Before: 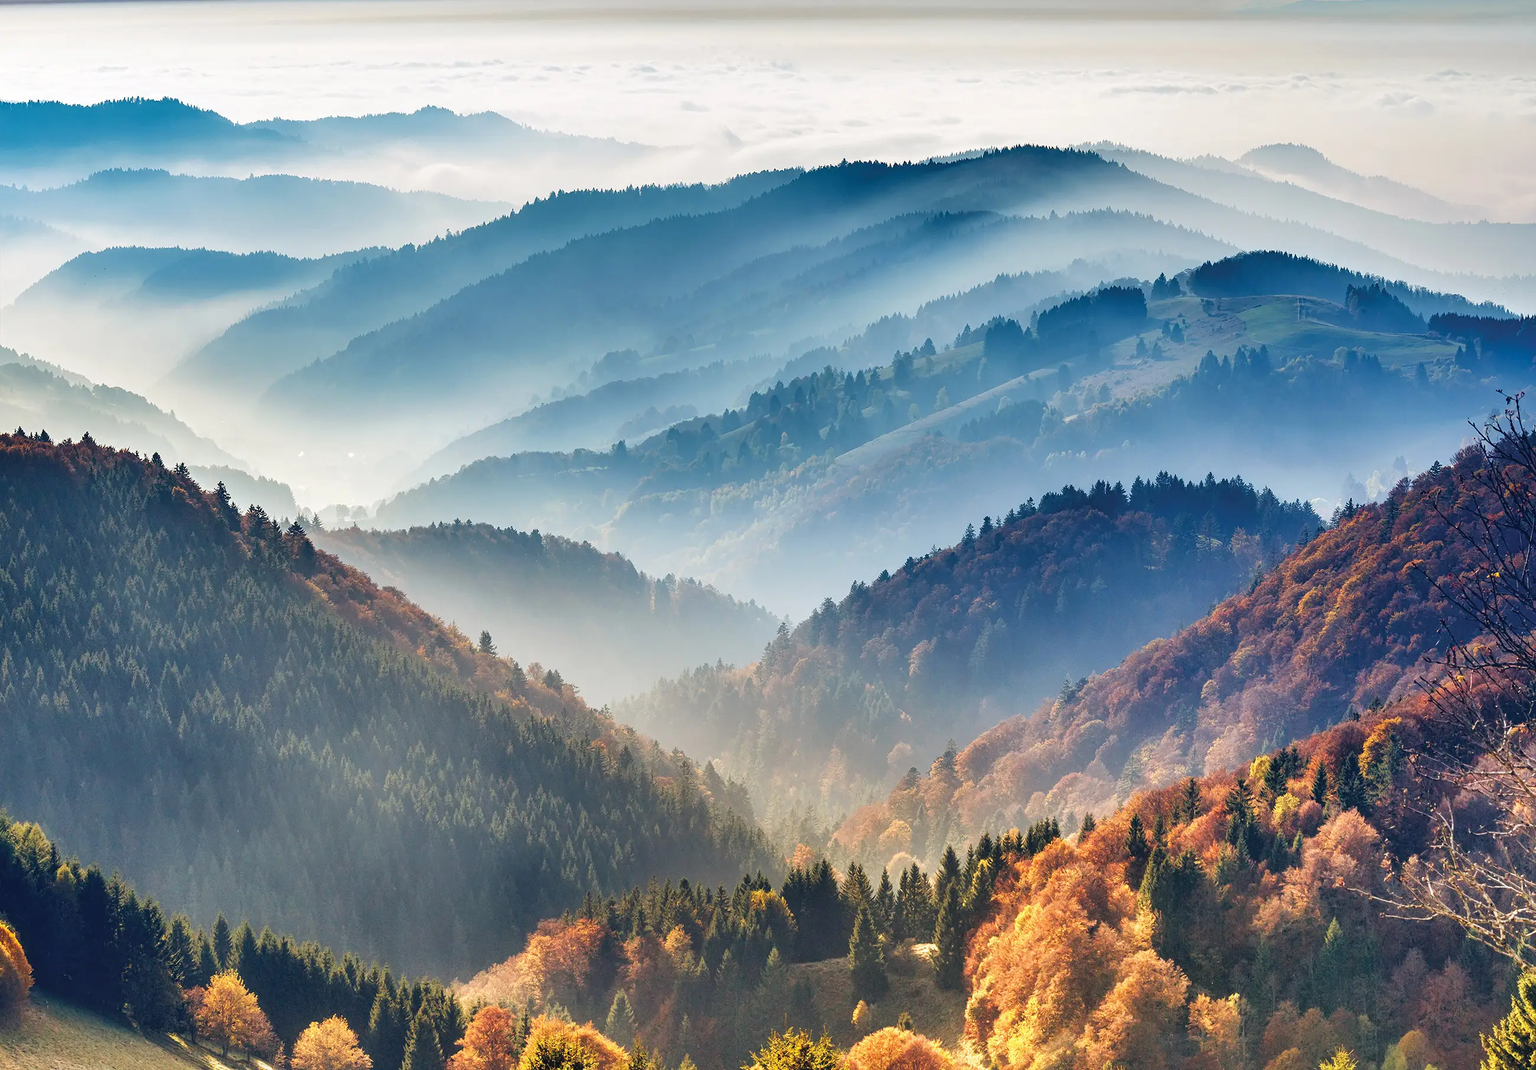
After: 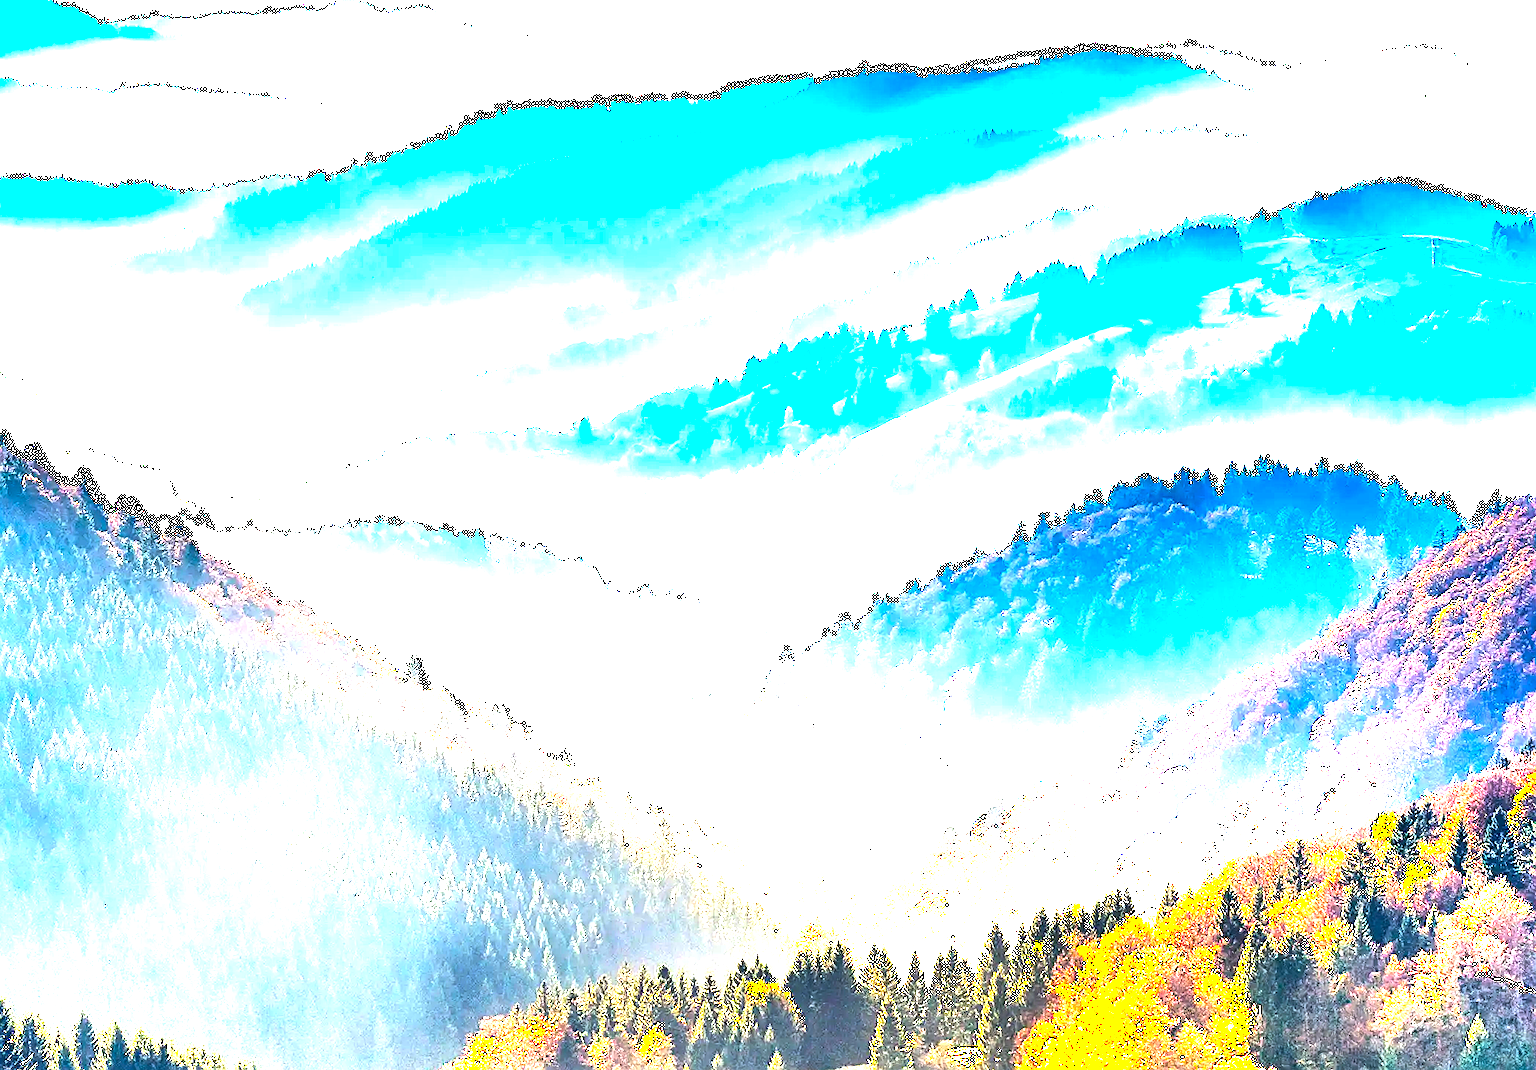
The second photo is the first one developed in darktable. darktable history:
sharpen: on, module defaults
color balance rgb: linear chroma grading › shadows -10%, linear chroma grading › global chroma 20%, perceptual saturation grading › global saturation 15%, perceptual brilliance grading › global brilliance 30%, perceptual brilliance grading › highlights 12%, perceptual brilliance grading › mid-tones 24%, global vibrance 20%
crop and rotate: left 10.071%, top 10.071%, right 10.02%, bottom 10.02%
tone equalizer: -8 EV -0.75 EV, -7 EV -0.7 EV, -6 EV -0.6 EV, -5 EV -0.4 EV, -3 EV 0.4 EV, -2 EV 0.6 EV, -1 EV 0.7 EV, +0 EV 0.75 EV, edges refinement/feathering 500, mask exposure compensation -1.57 EV, preserve details no
exposure: black level correction 0, exposure 1.2 EV, compensate highlight preservation false
